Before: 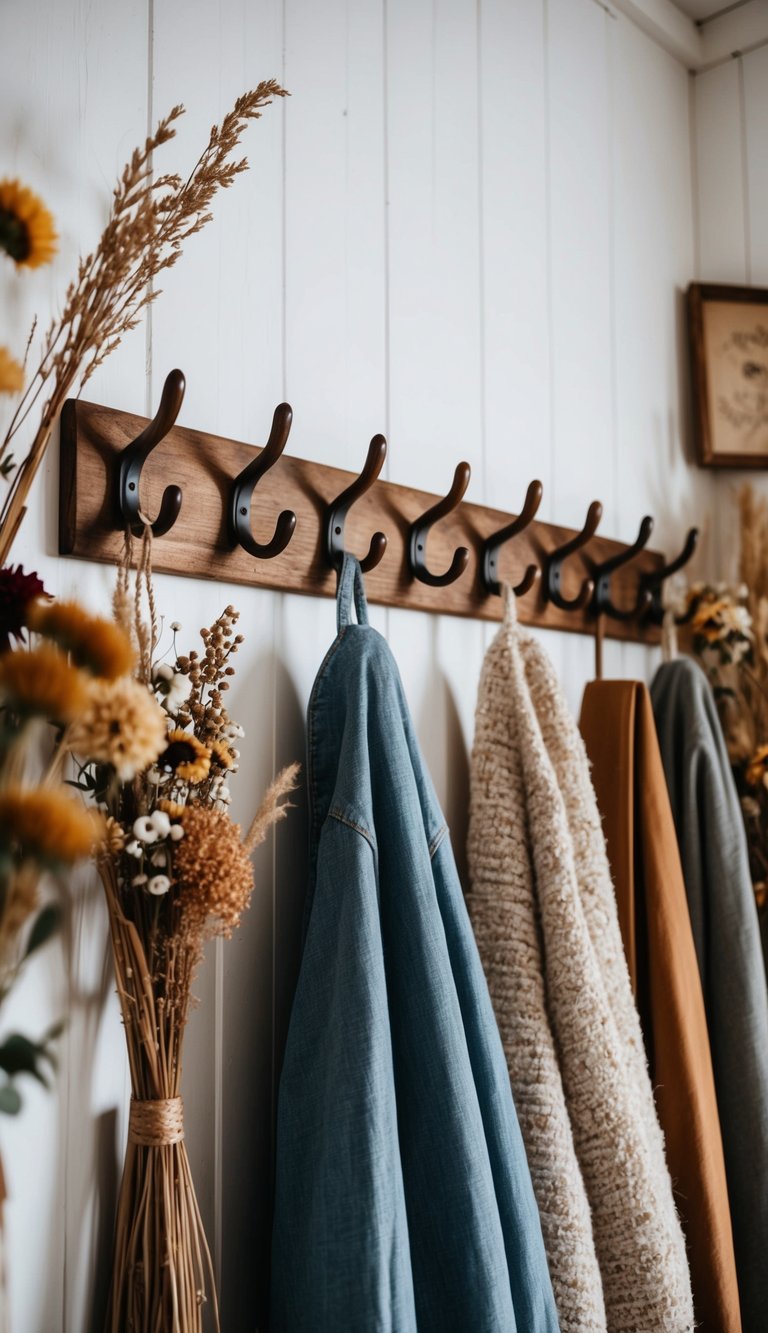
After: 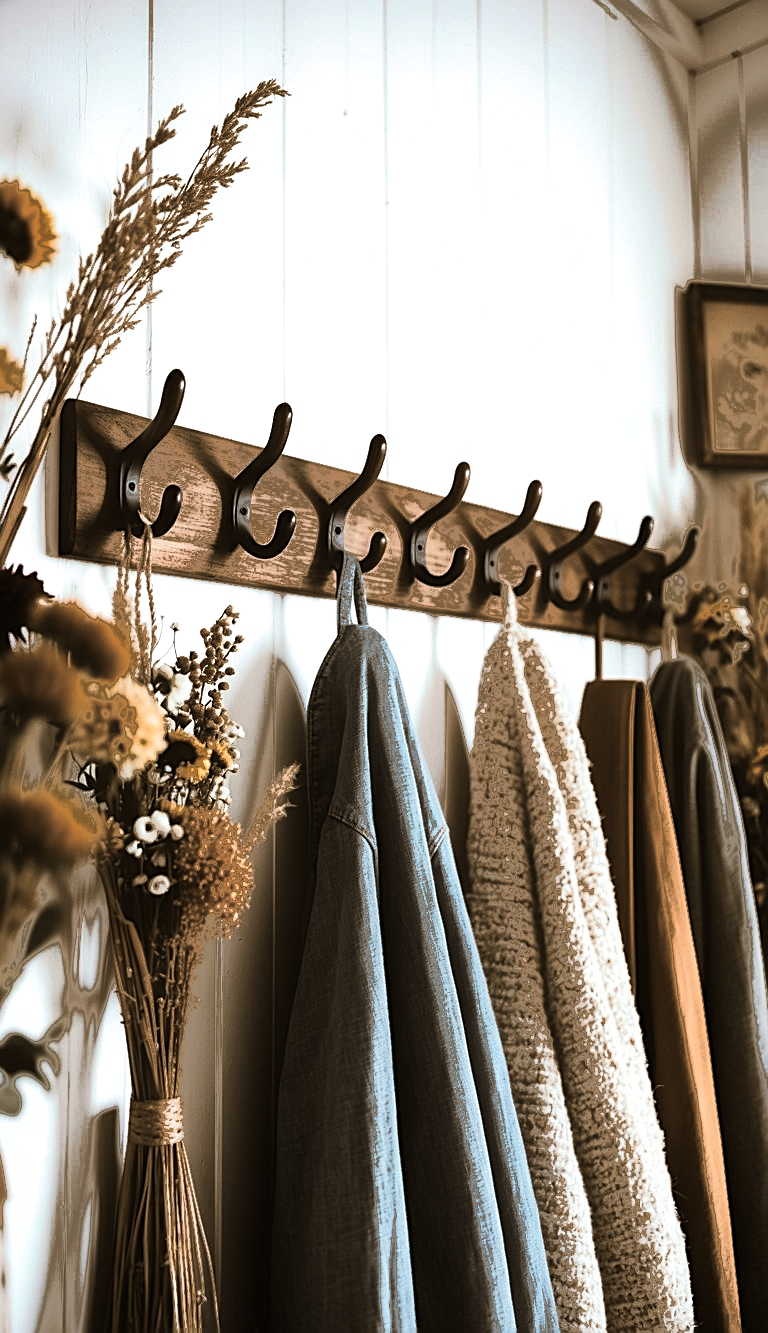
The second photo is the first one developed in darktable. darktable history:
sharpen: on, module defaults
tone equalizer: -8 EV -0.75 EV, -7 EV -0.7 EV, -6 EV -0.6 EV, -5 EV -0.4 EV, -3 EV 0.4 EV, -2 EV 0.6 EV, -1 EV 0.7 EV, +0 EV 0.75 EV, edges refinement/feathering 500, mask exposure compensation -1.57 EV, preserve details no
split-toning: shadows › hue 37.98°, highlights › hue 185.58°, balance -55.261
contrast equalizer: y [[0.5, 0.486, 0.447, 0.446, 0.489, 0.5], [0.5 ×6], [0.5 ×6], [0 ×6], [0 ×6]]
fill light: exposure -0.73 EV, center 0.69, width 2.2
